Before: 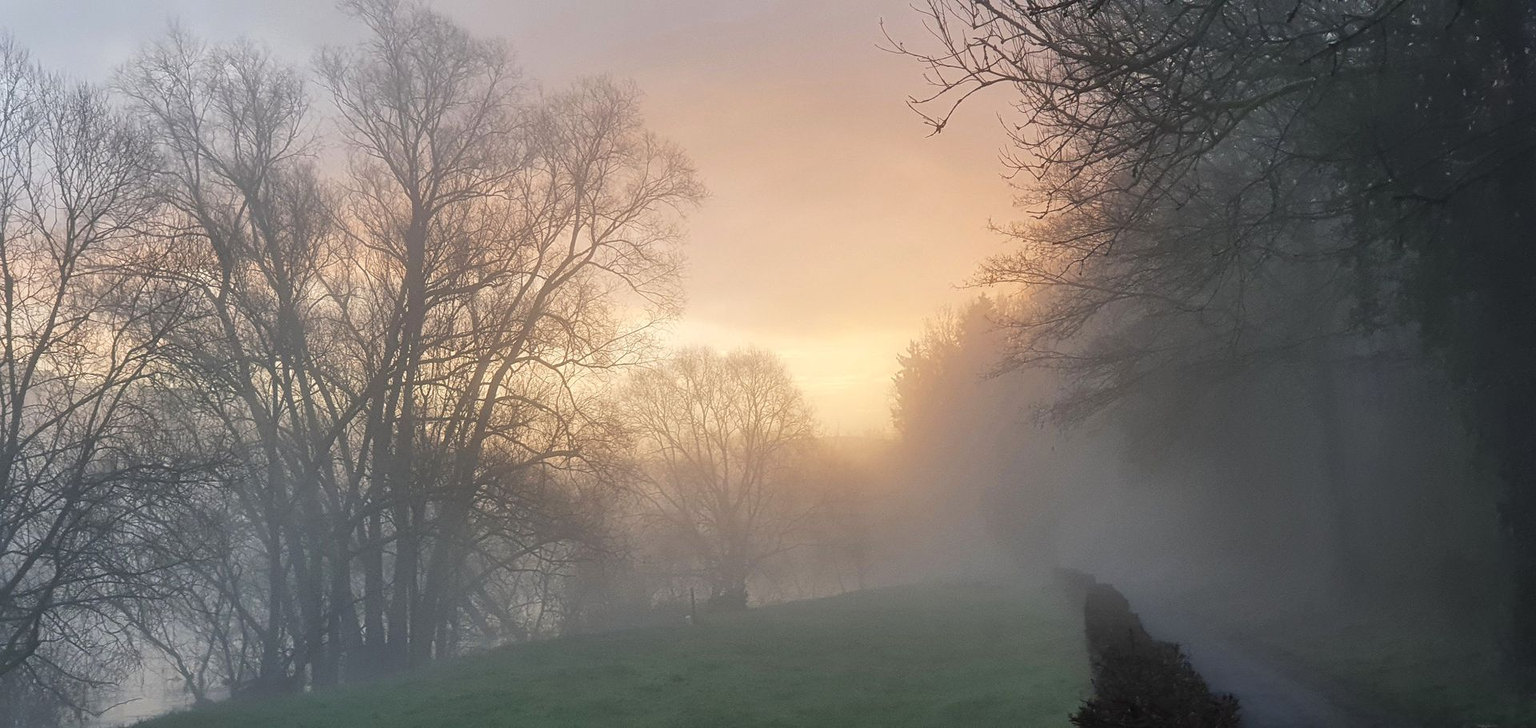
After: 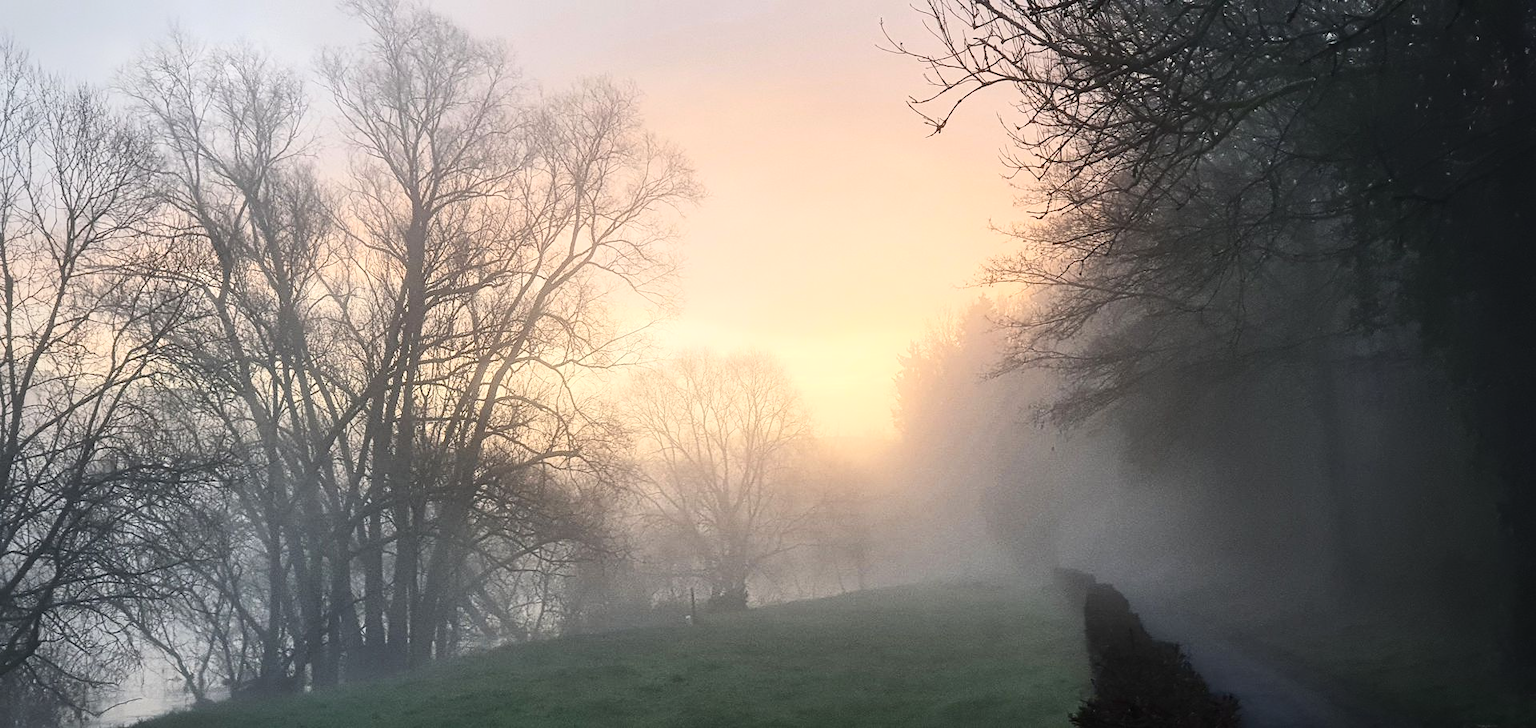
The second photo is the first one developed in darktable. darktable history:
vignetting: fall-off radius 80.98%
contrast brightness saturation: contrast 0.388, brightness 0.109
